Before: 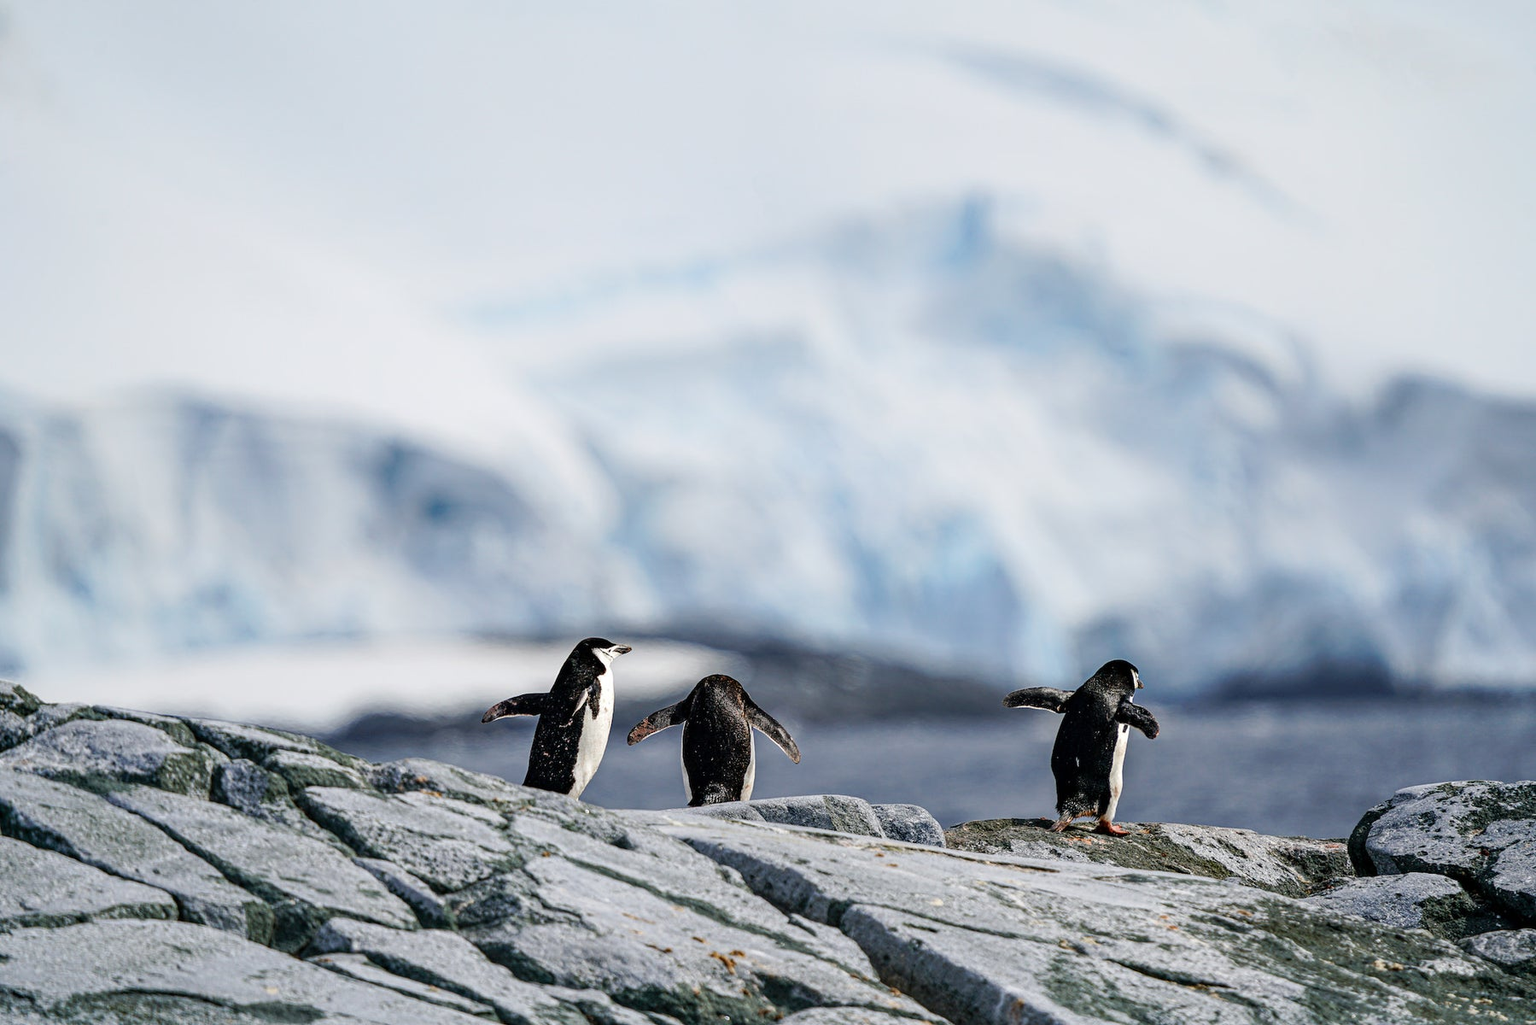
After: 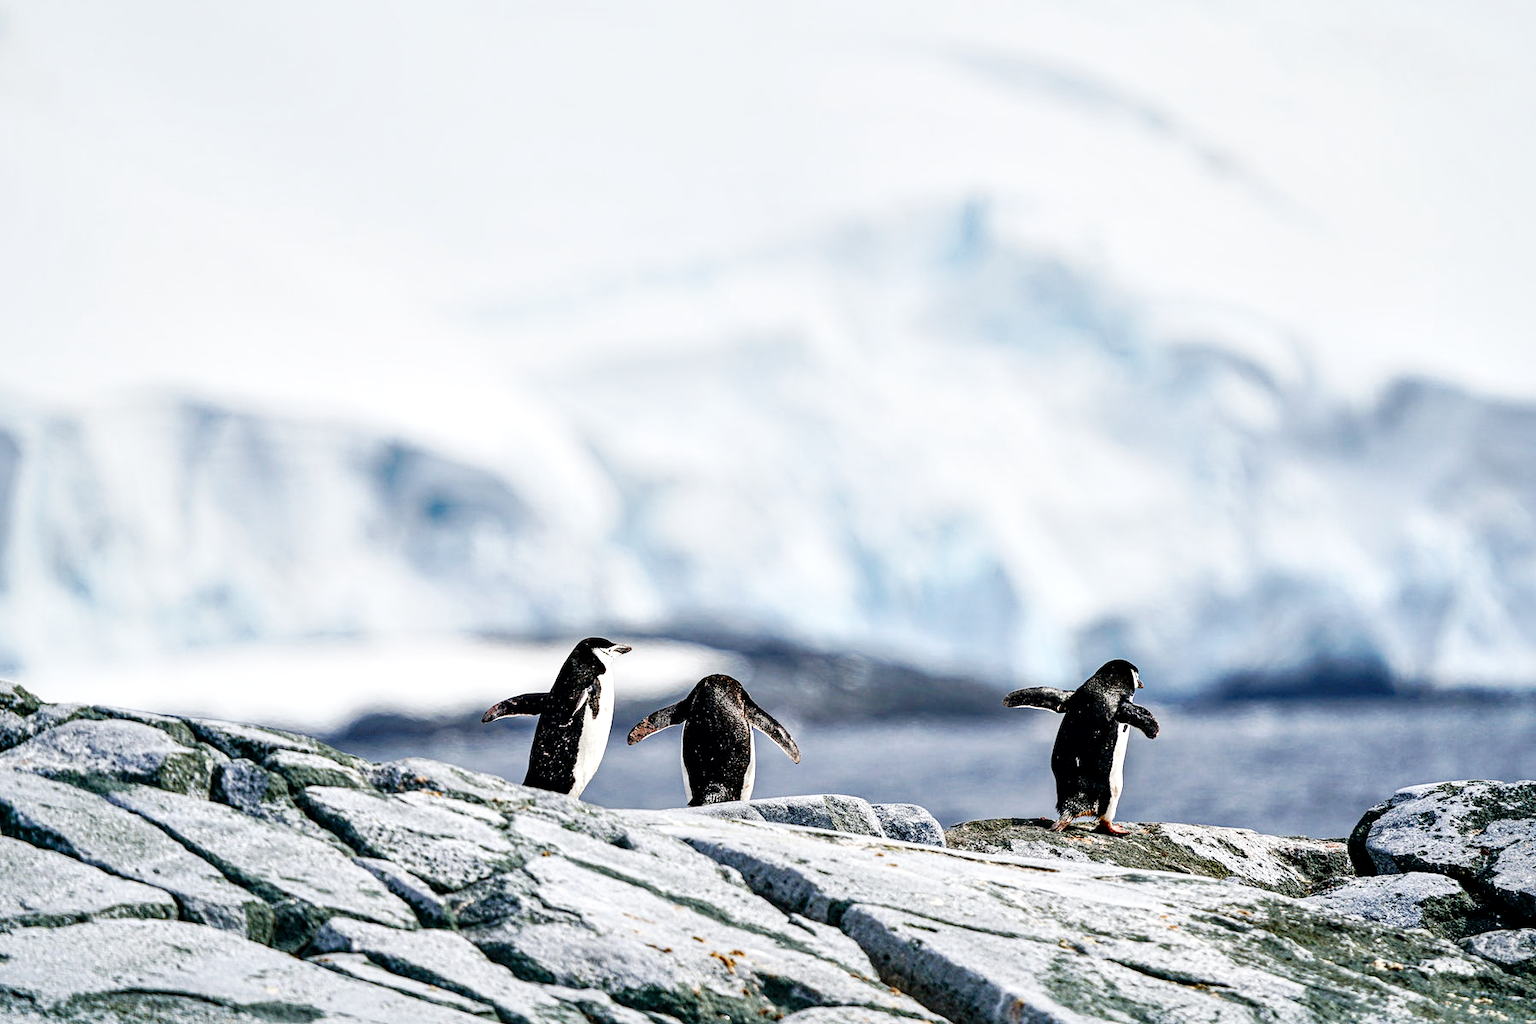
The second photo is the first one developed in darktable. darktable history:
local contrast: mode bilateral grid, contrast 24, coarseness 60, detail 151%, midtone range 0.2
base curve: curves: ch0 [(0, 0) (0.008, 0.007) (0.022, 0.029) (0.048, 0.089) (0.092, 0.197) (0.191, 0.399) (0.275, 0.534) (0.357, 0.65) (0.477, 0.78) (0.542, 0.833) (0.799, 0.973) (1, 1)], preserve colors none
exposure: exposure -0.141 EV, compensate highlight preservation false
